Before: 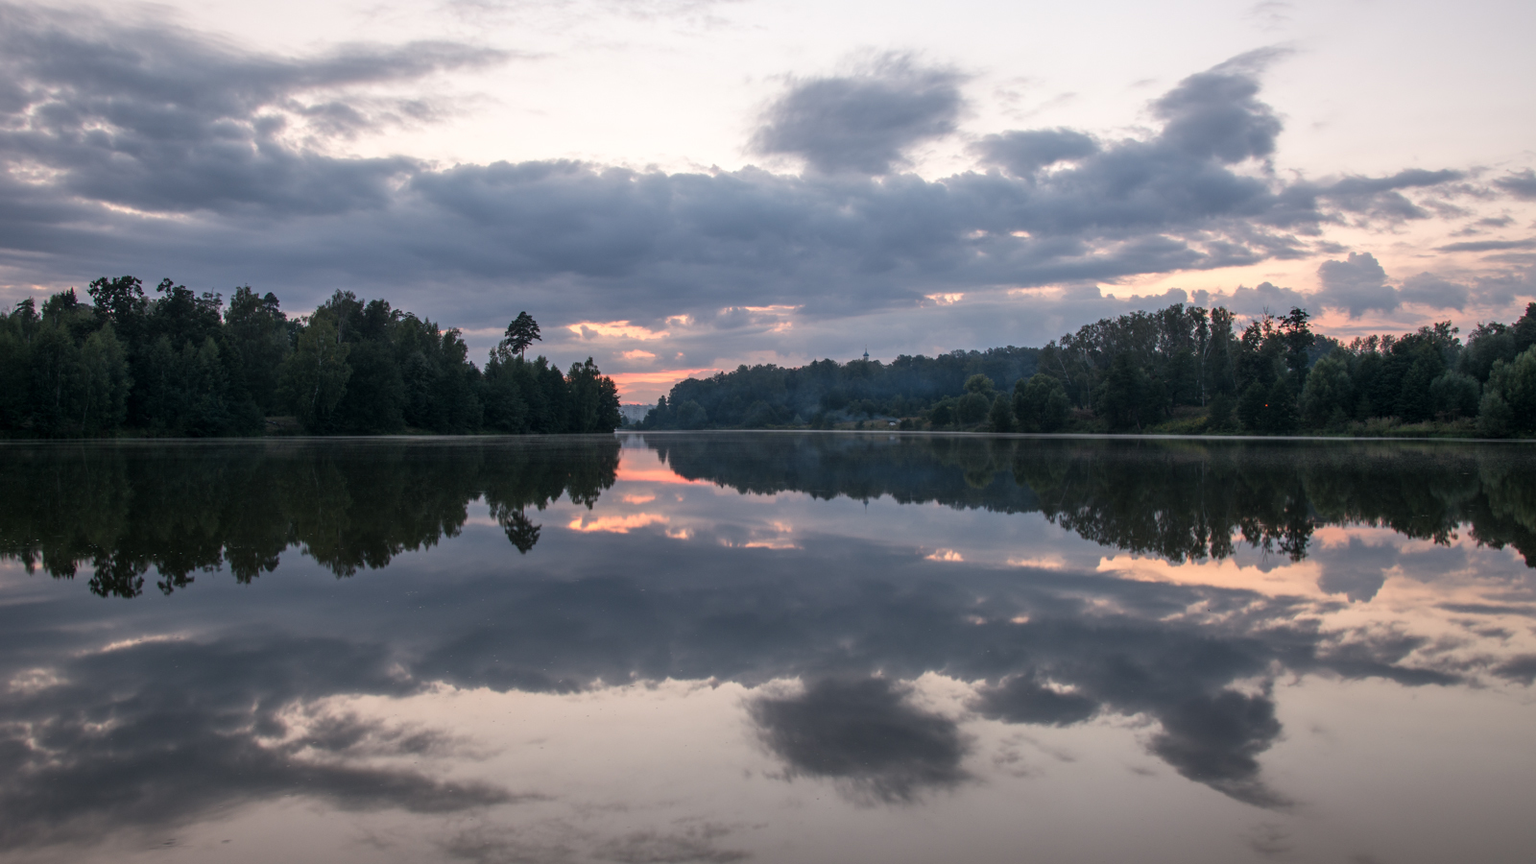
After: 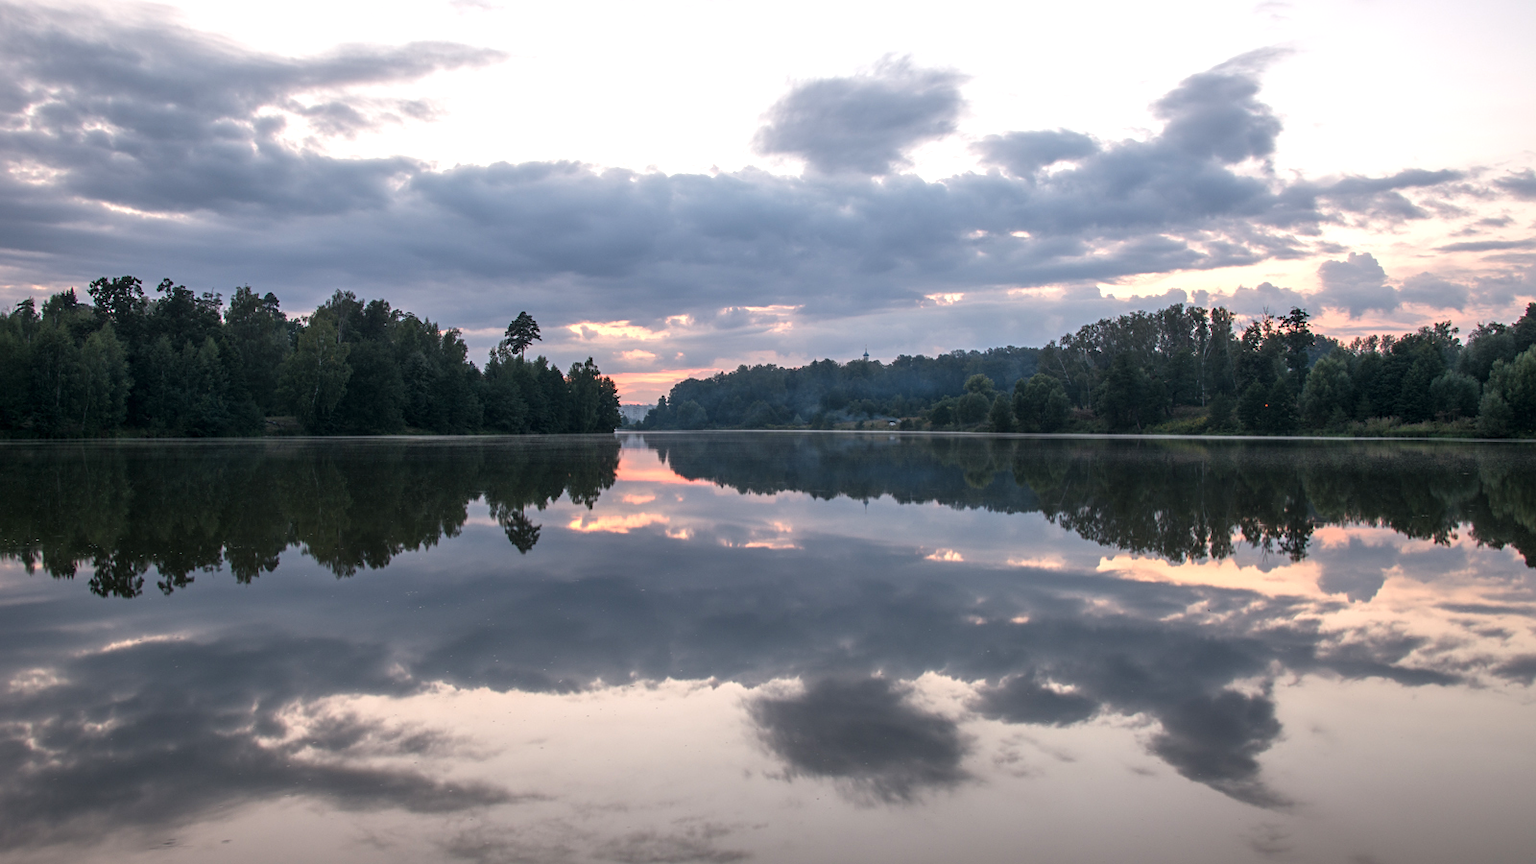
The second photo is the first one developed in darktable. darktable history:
exposure: exposure 0.486 EV, compensate highlight preservation false
sharpen: amount 0.21
